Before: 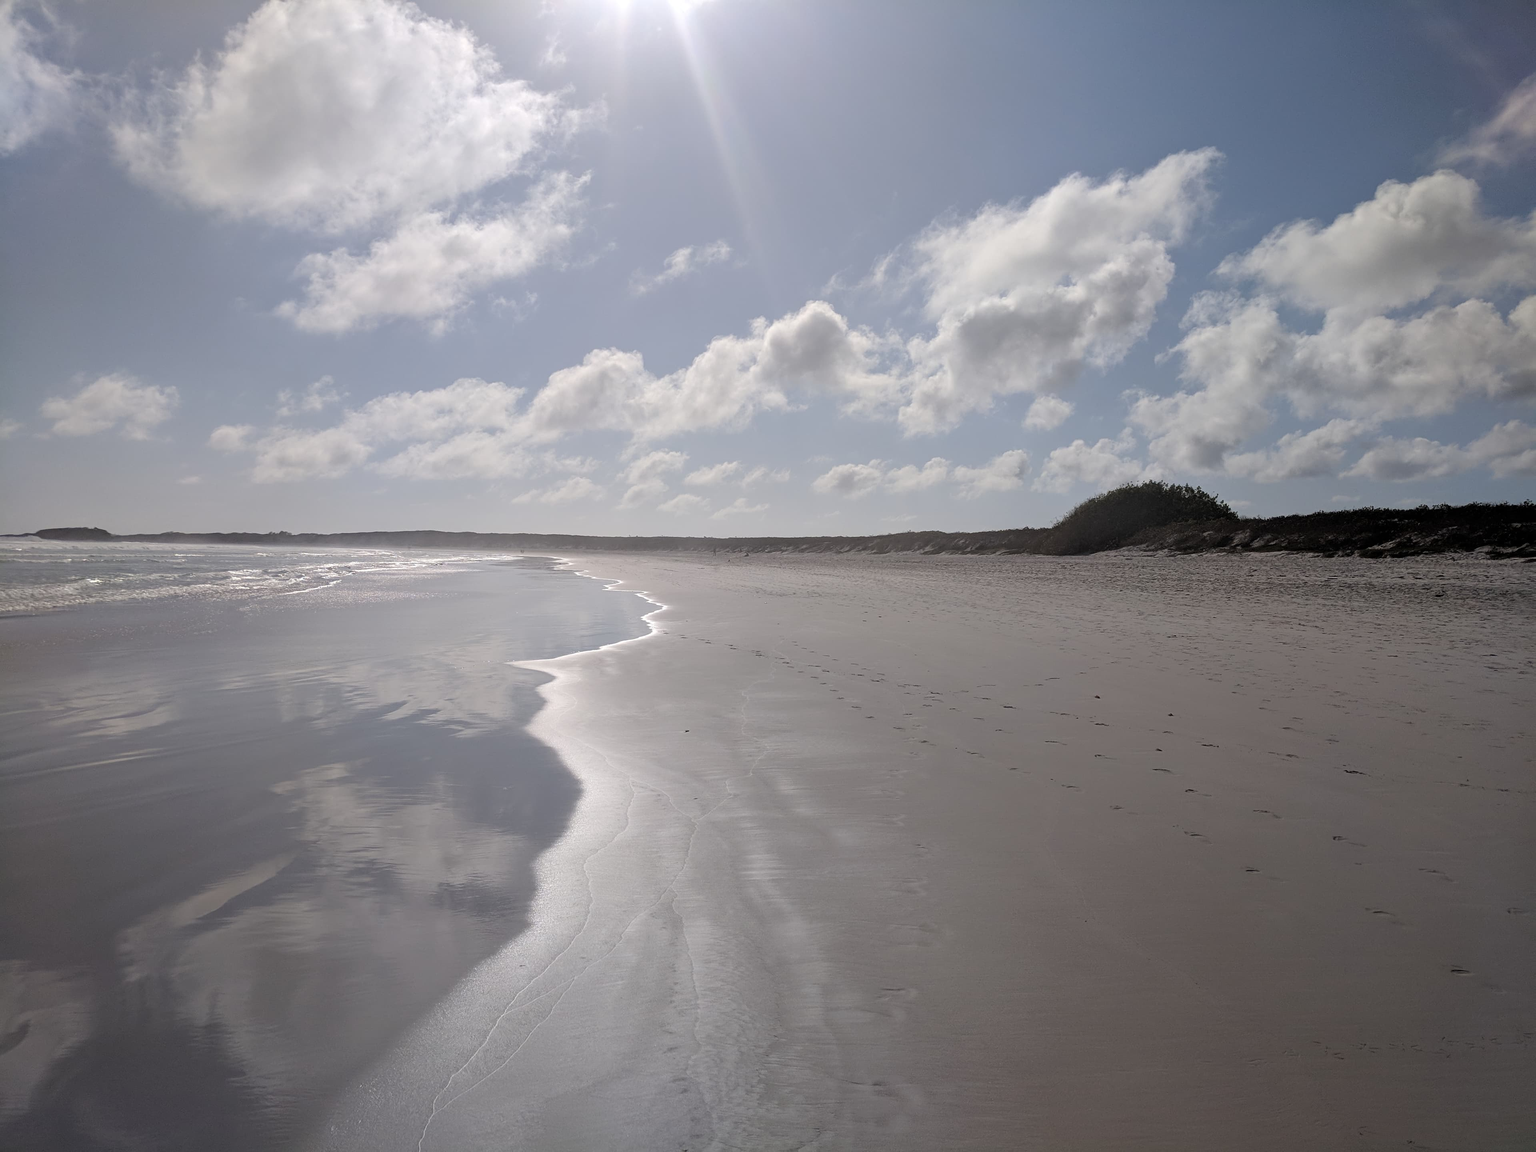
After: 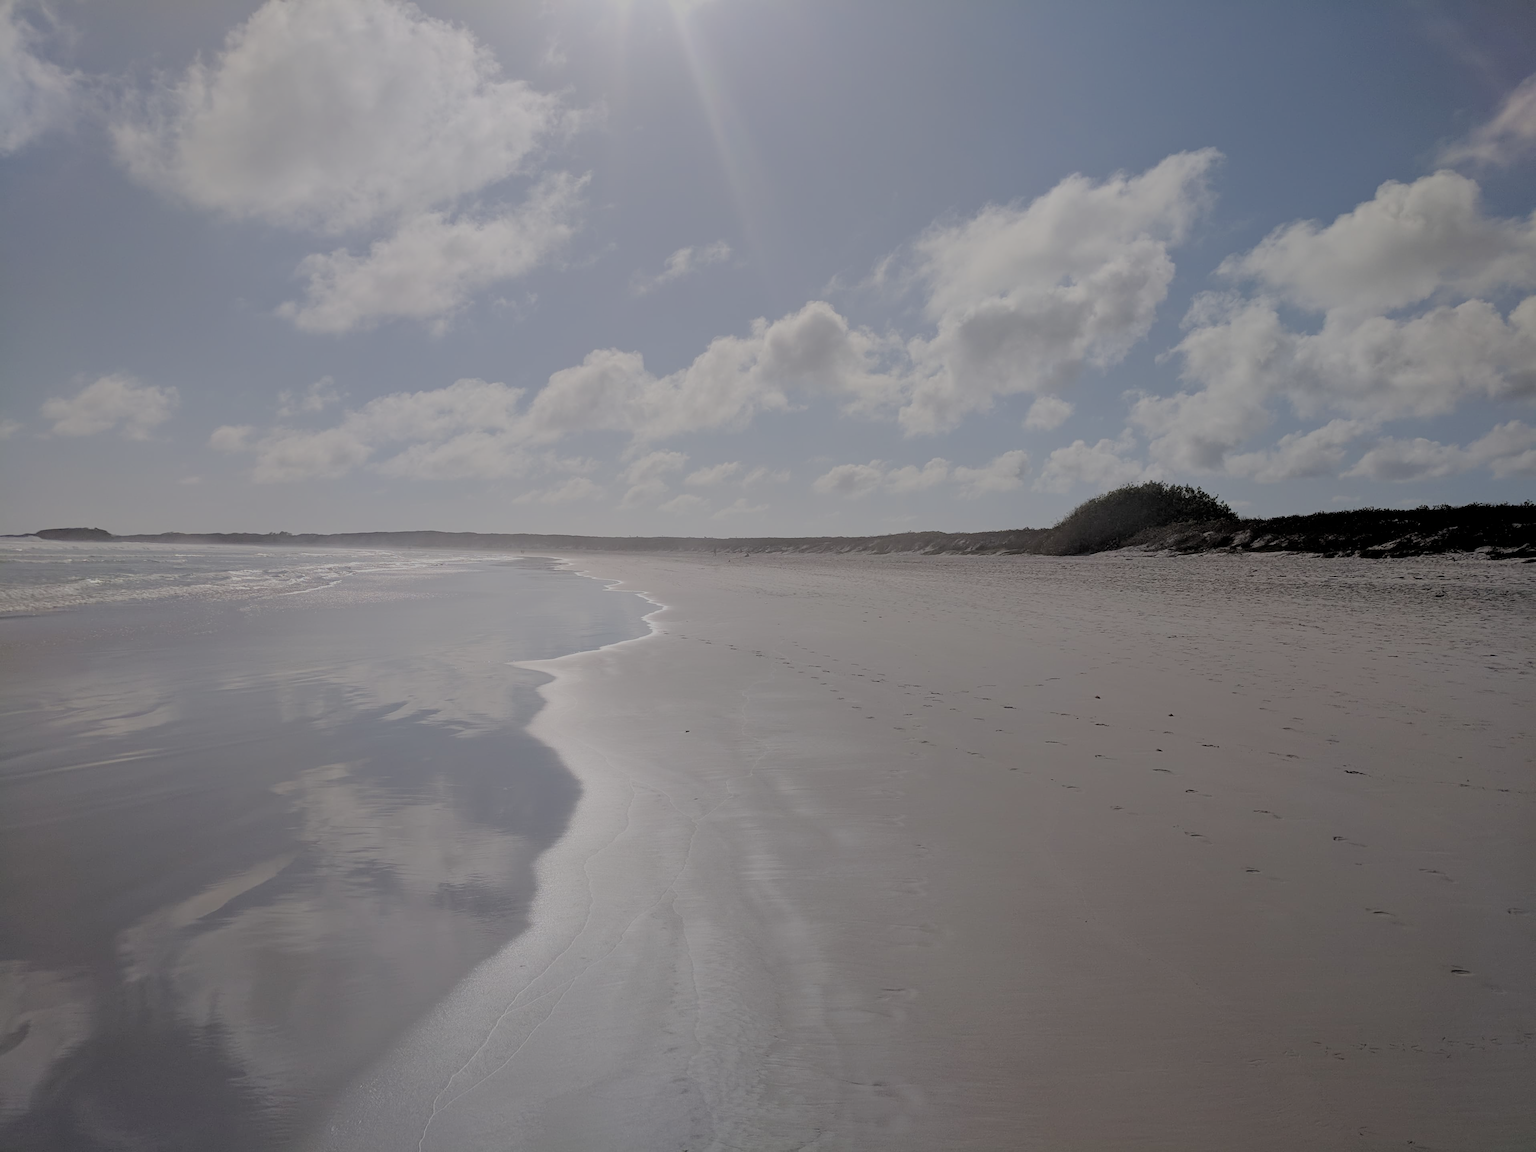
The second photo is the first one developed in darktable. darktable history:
filmic rgb: black relative exposure -7.01 EV, white relative exposure 6.04 EV, target black luminance 0%, hardness 2.75, latitude 62.11%, contrast 0.689, highlights saturation mix 11.15%, shadows ↔ highlights balance -0.102%
